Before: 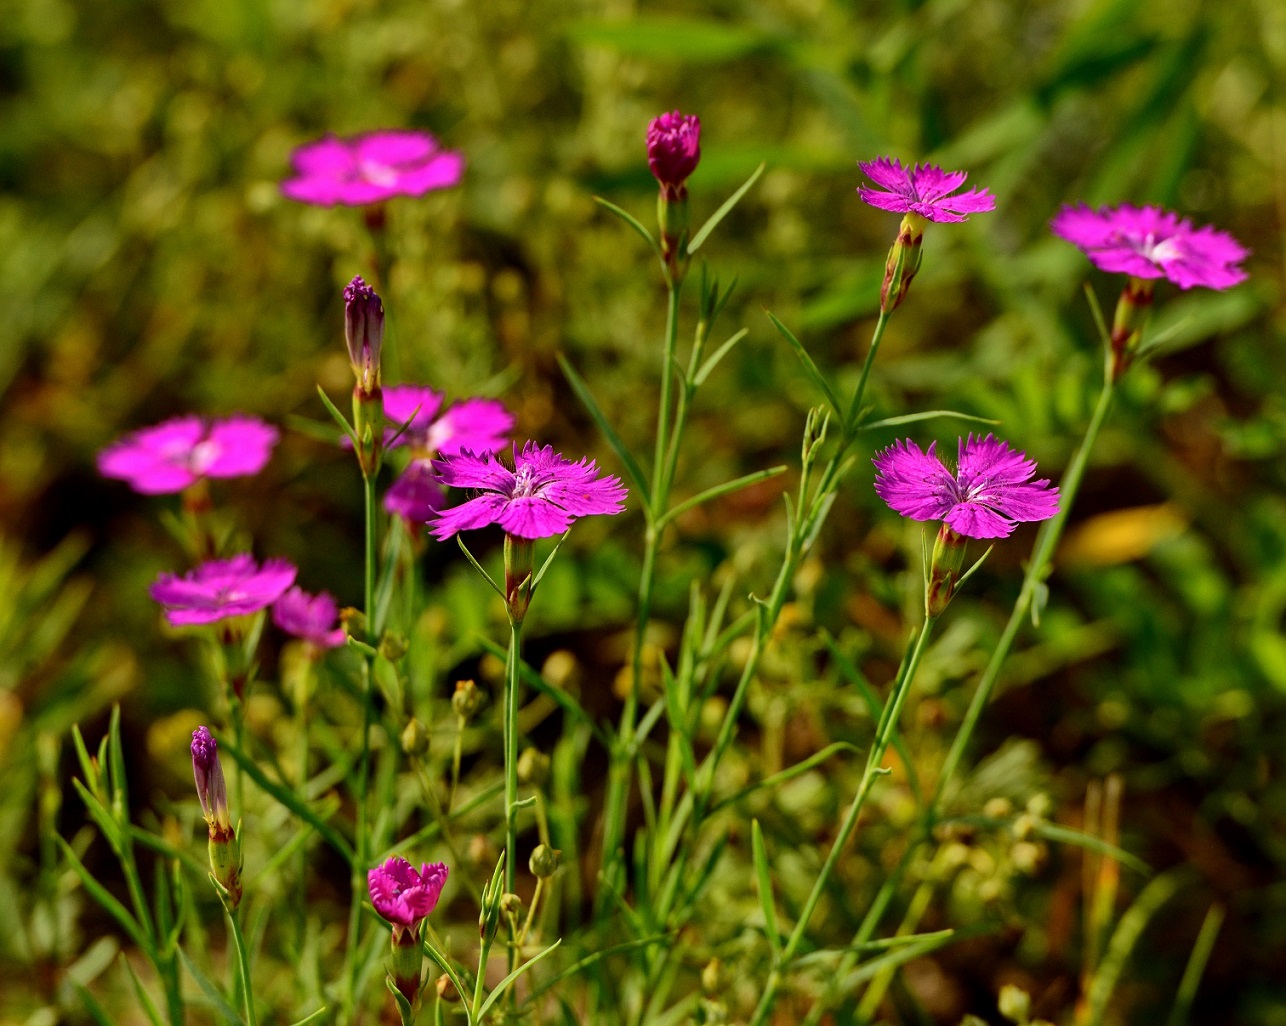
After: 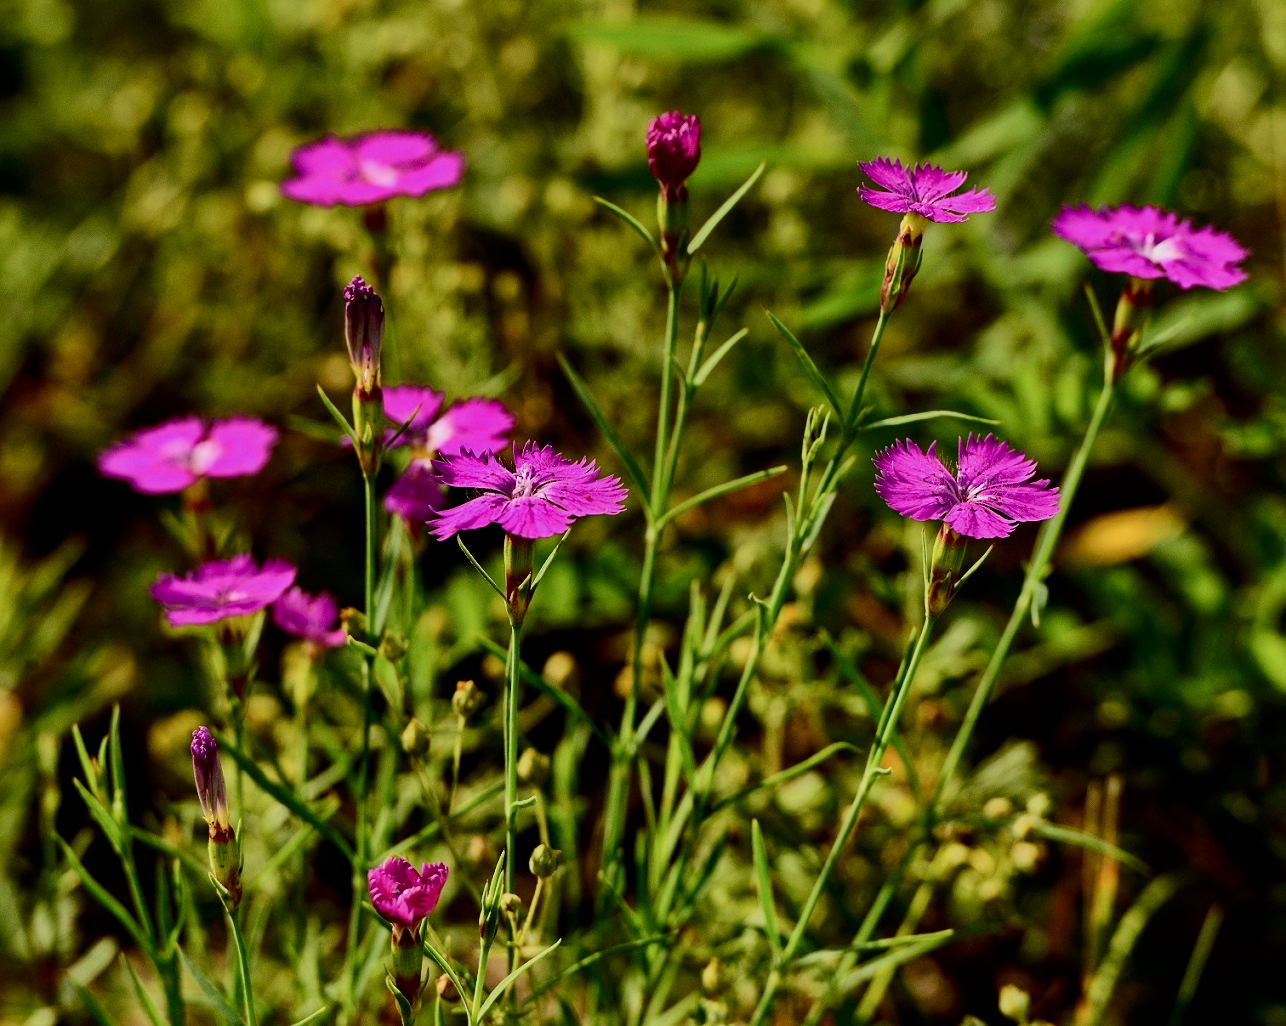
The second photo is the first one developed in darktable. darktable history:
contrast brightness saturation: contrast 0.28
exposure: exposure 0.081 EV, compensate highlight preservation false
filmic rgb: black relative exposure -7.15 EV, white relative exposure 5.36 EV, hardness 3.02
